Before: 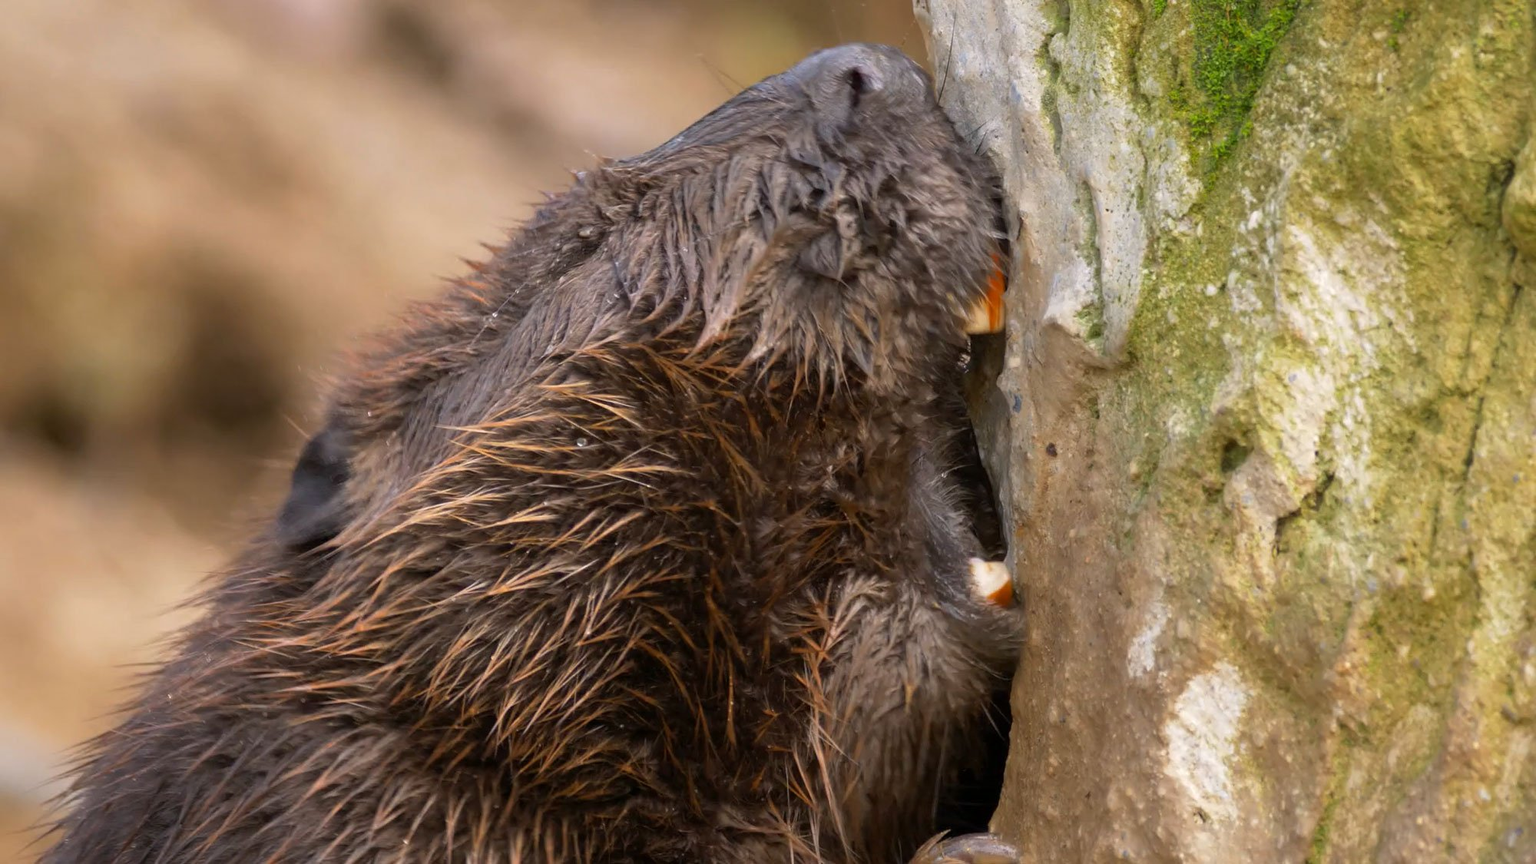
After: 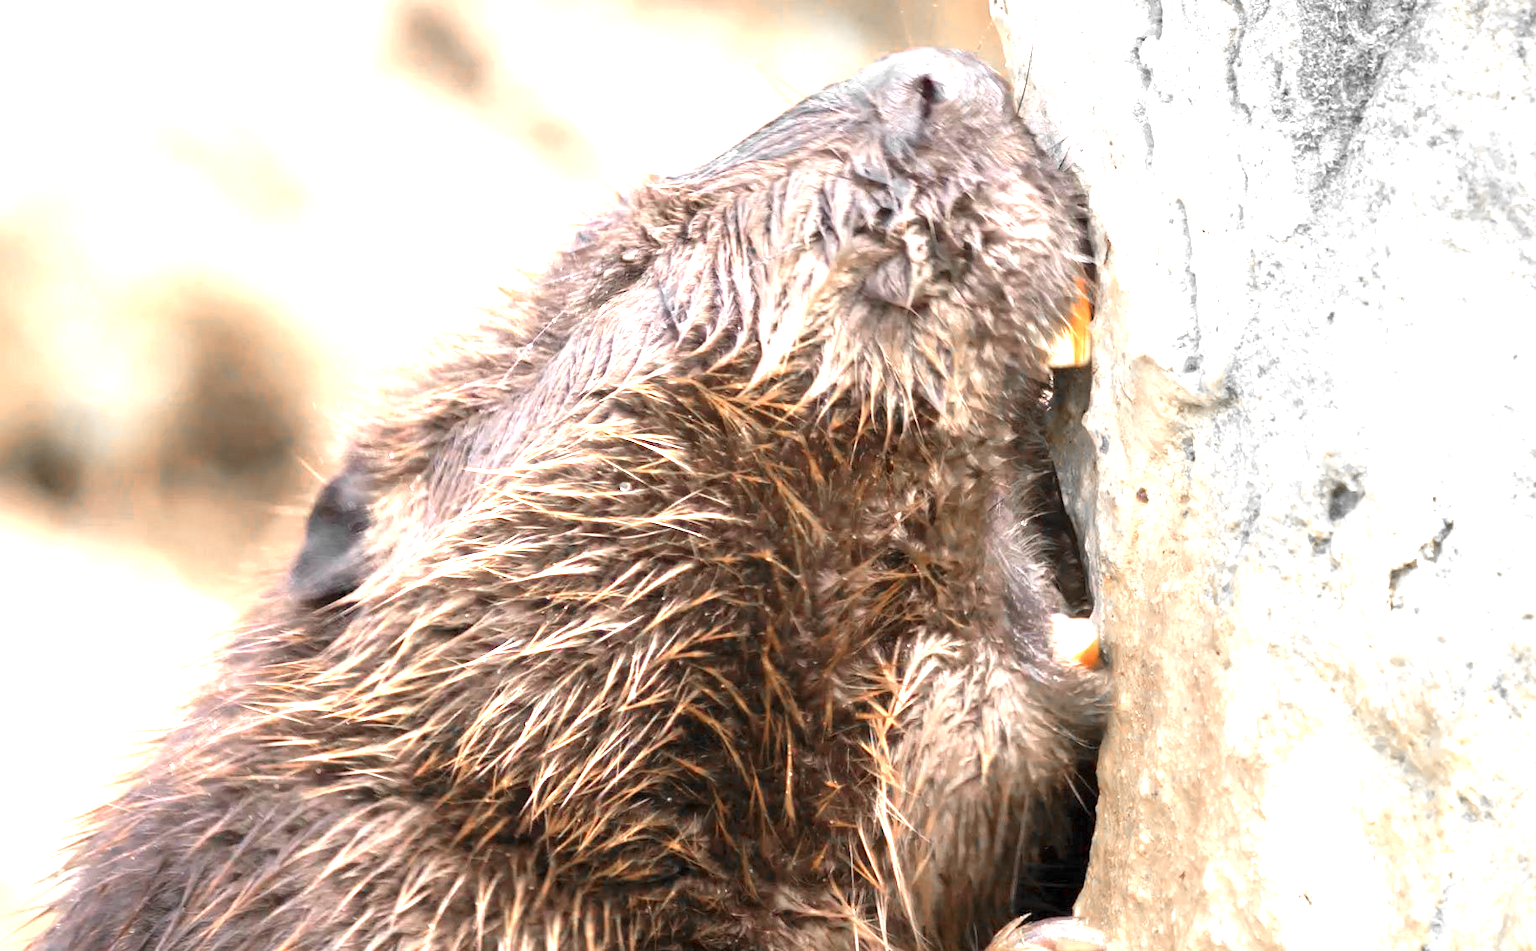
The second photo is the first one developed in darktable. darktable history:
color zones: curves: ch0 [(0, 0.65) (0.096, 0.644) (0.221, 0.539) (0.429, 0.5) (0.571, 0.5) (0.714, 0.5) (0.857, 0.5) (1, 0.65)]; ch1 [(0, 0.5) (0.143, 0.5) (0.257, -0.002) (0.429, 0.04) (0.571, -0.001) (0.714, -0.015) (0.857, 0.024) (1, 0.5)]
crop and rotate: left 0.928%, right 8.22%
exposure: exposure 1.992 EV, compensate exposure bias true, compensate highlight preservation false
